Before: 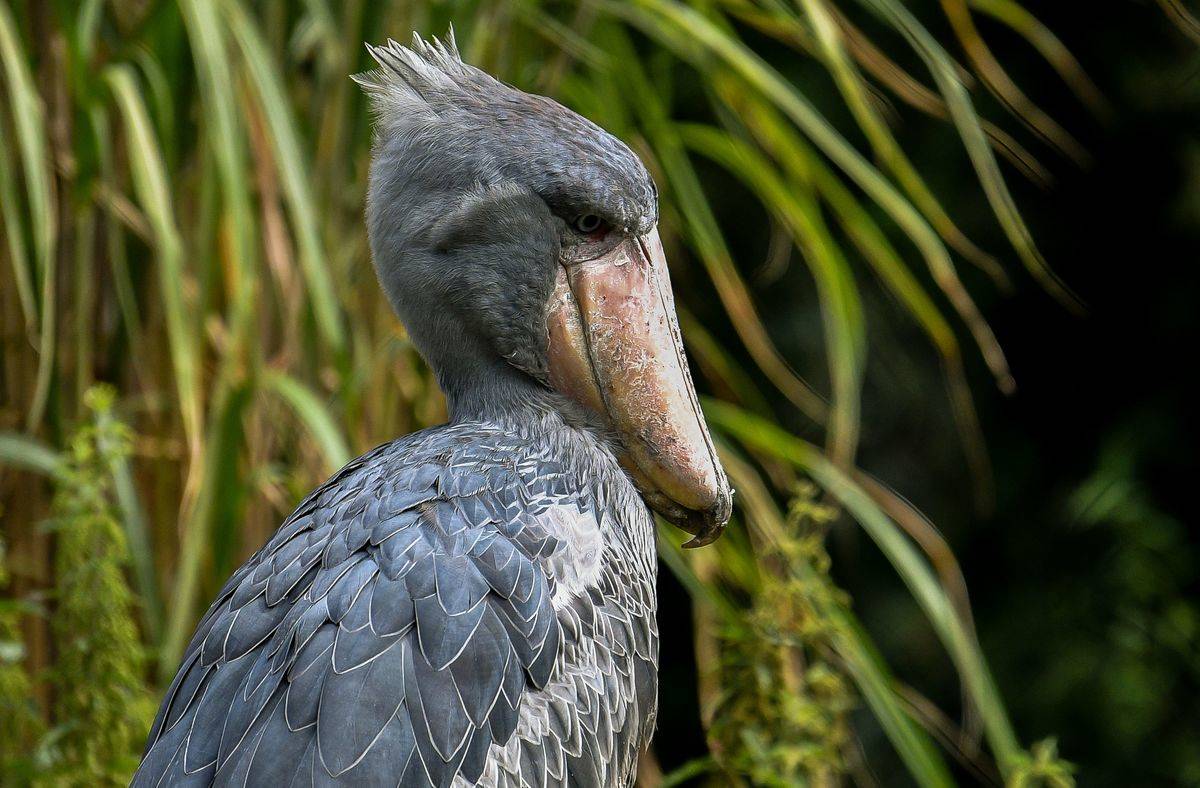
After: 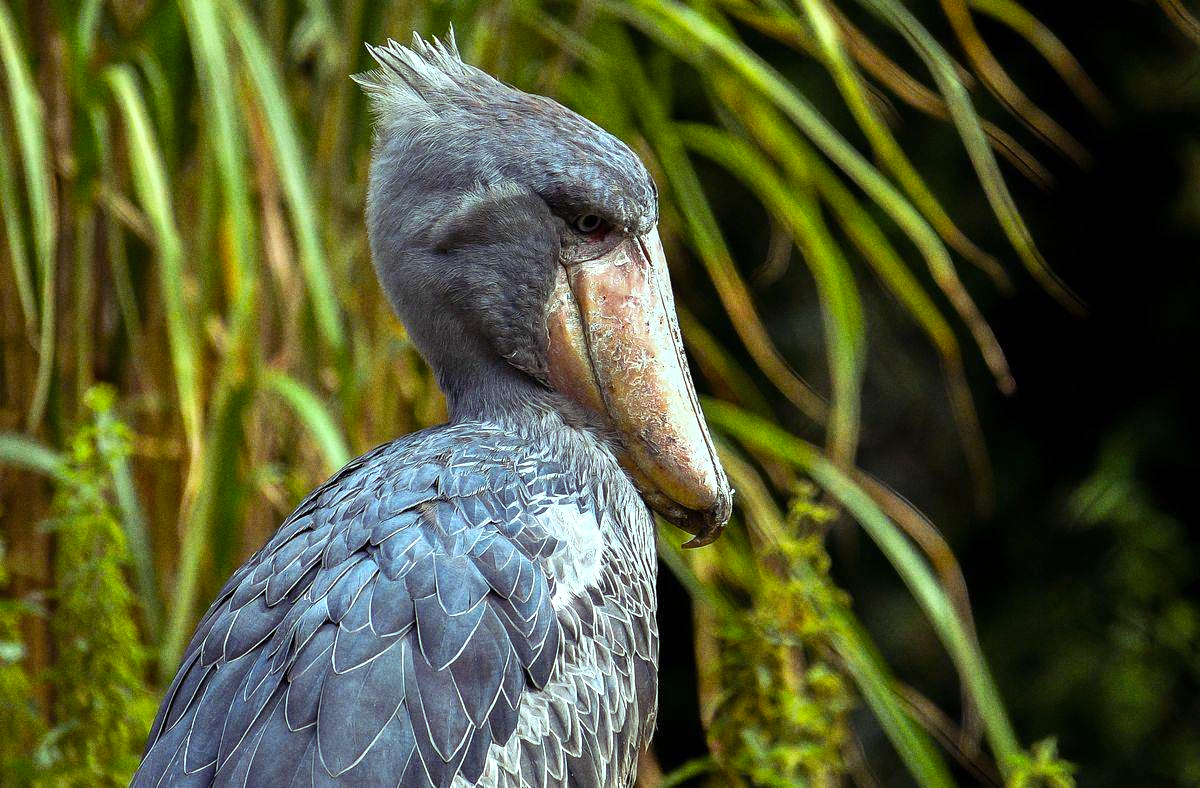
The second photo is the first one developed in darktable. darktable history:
color balance rgb: shadows lift › luminance 0.49%, shadows lift › chroma 6.83%, shadows lift › hue 300.29°, power › hue 208.98°, highlights gain › luminance 20.24%, highlights gain › chroma 2.73%, highlights gain › hue 173.85°, perceptual saturation grading › global saturation 18.05%
shadows and highlights: shadows -10, white point adjustment 1.5, highlights 10
exposure: exposure 0.2 EV, compensate highlight preservation false
grain: coarseness 11.82 ISO, strength 36.67%, mid-tones bias 74.17%
